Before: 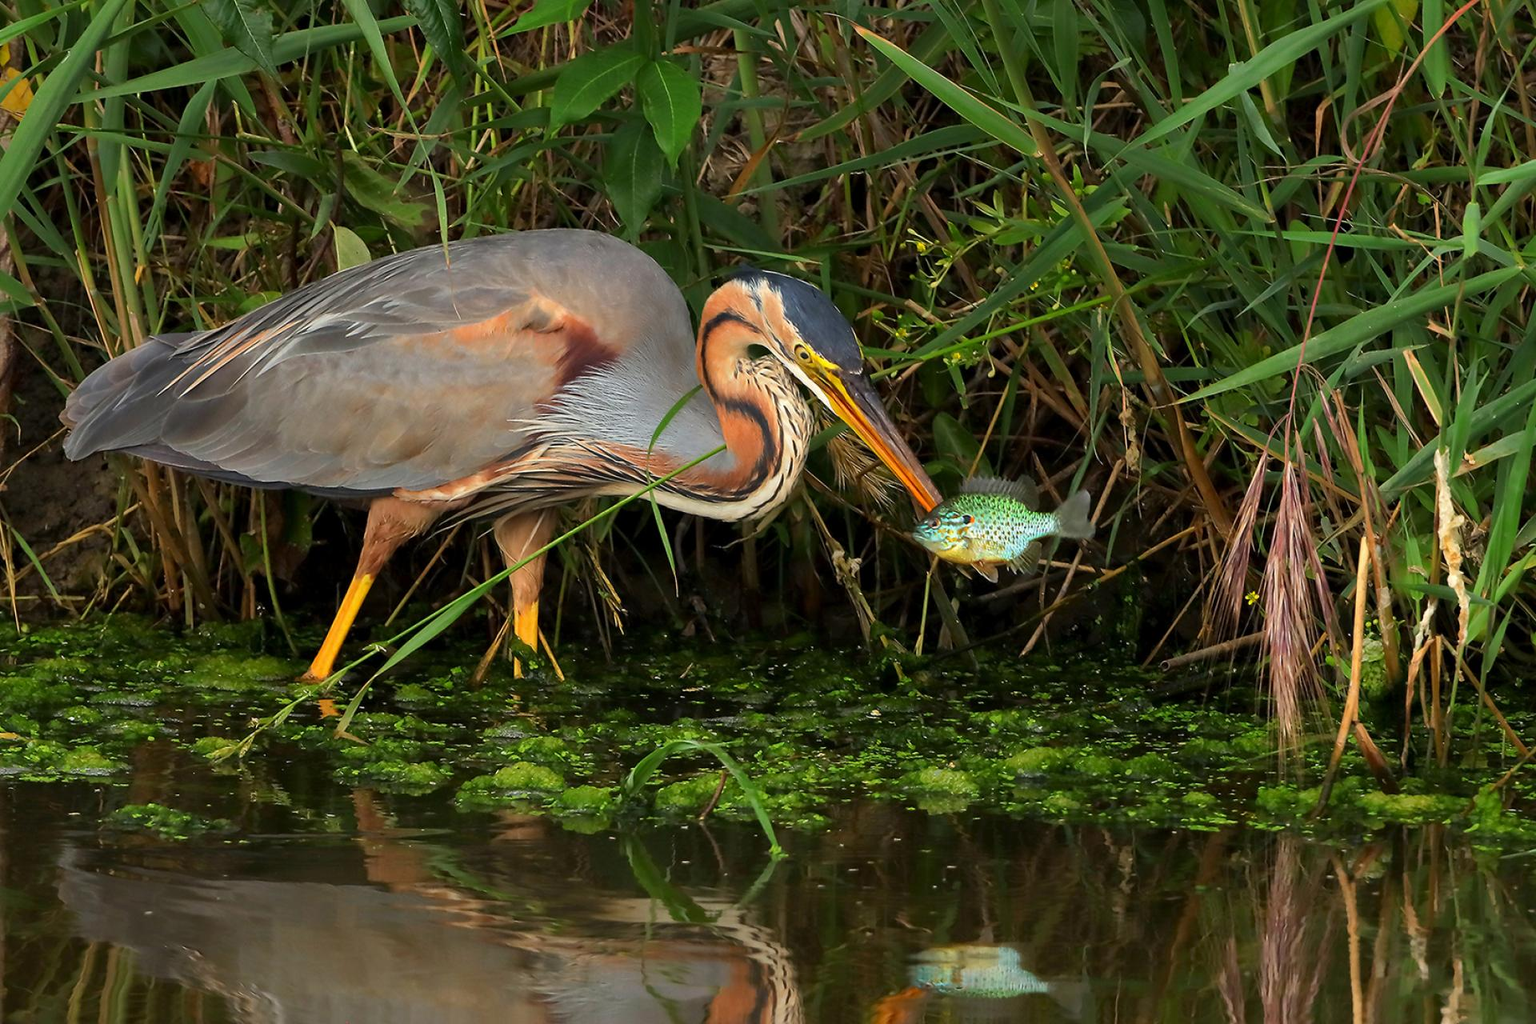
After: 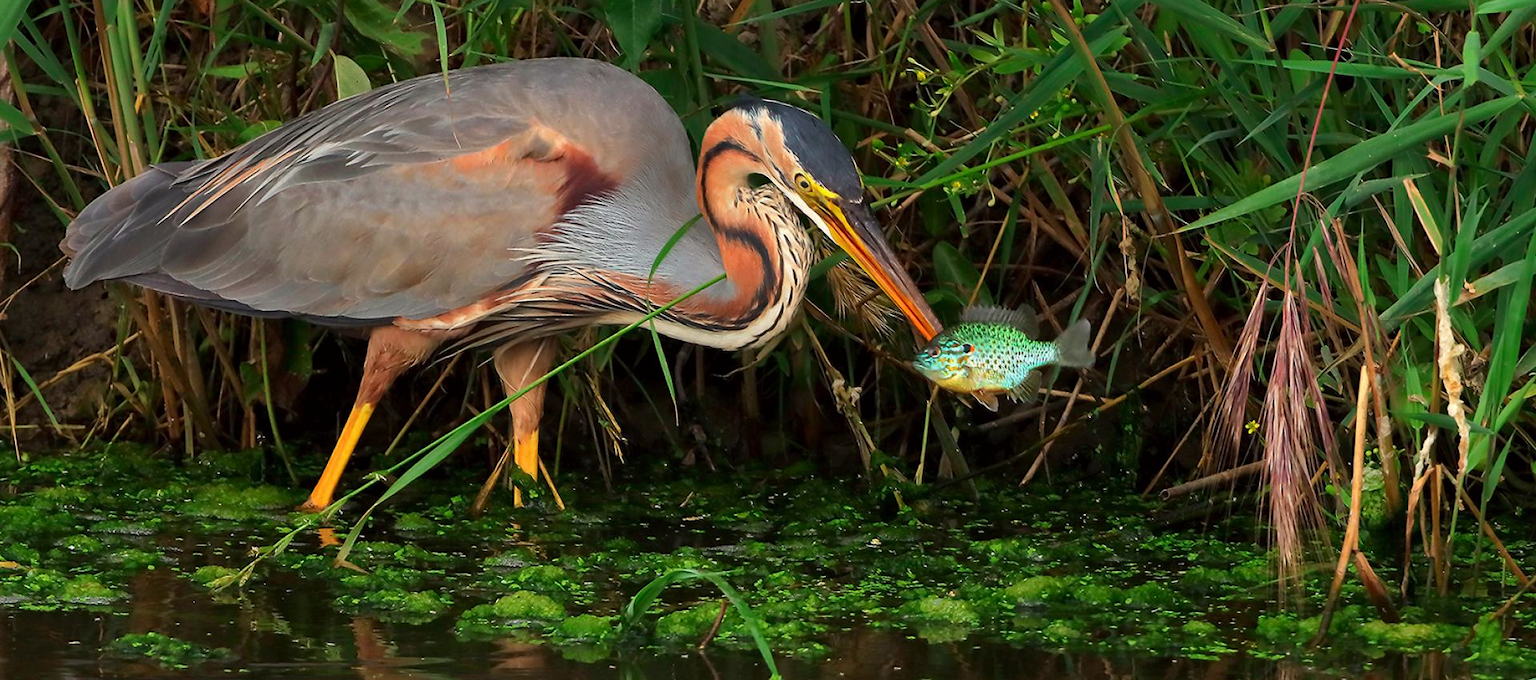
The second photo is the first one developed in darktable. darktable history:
crop: top 16.727%, bottom 16.727%
tone curve: curves: ch0 [(0, 0) (0.253, 0.237) (1, 1)]; ch1 [(0, 0) (0.411, 0.385) (0.502, 0.506) (0.557, 0.565) (0.66, 0.683) (1, 1)]; ch2 [(0, 0) (0.394, 0.413) (0.5, 0.5) (1, 1)], color space Lab, independent channels, preserve colors none
